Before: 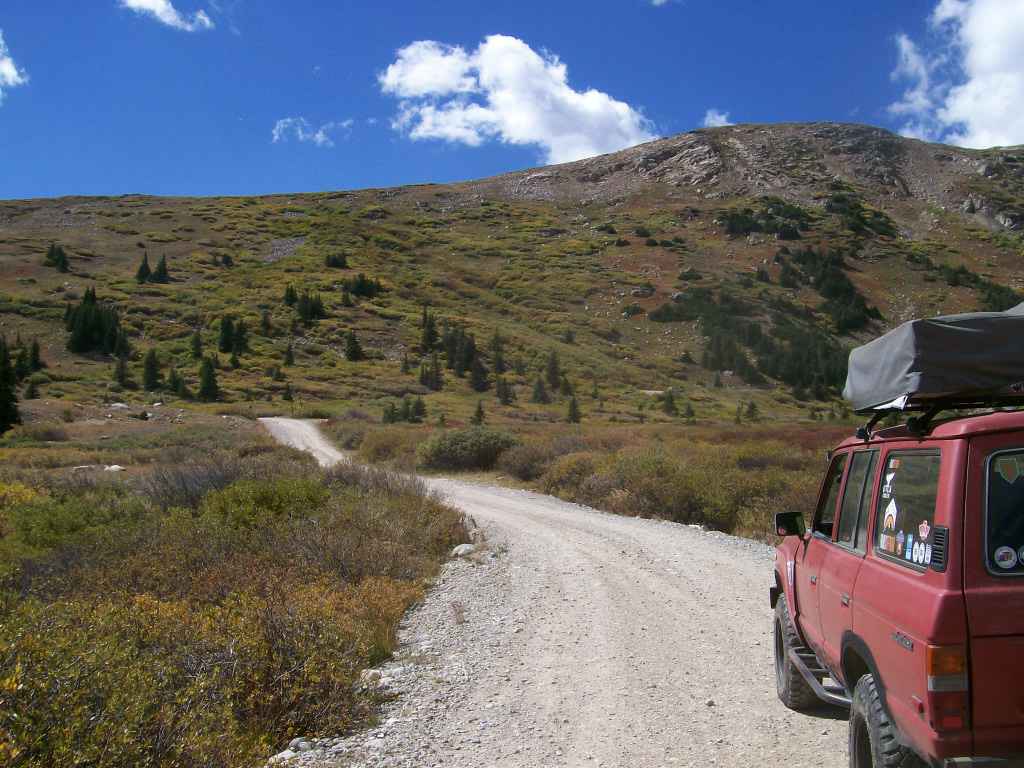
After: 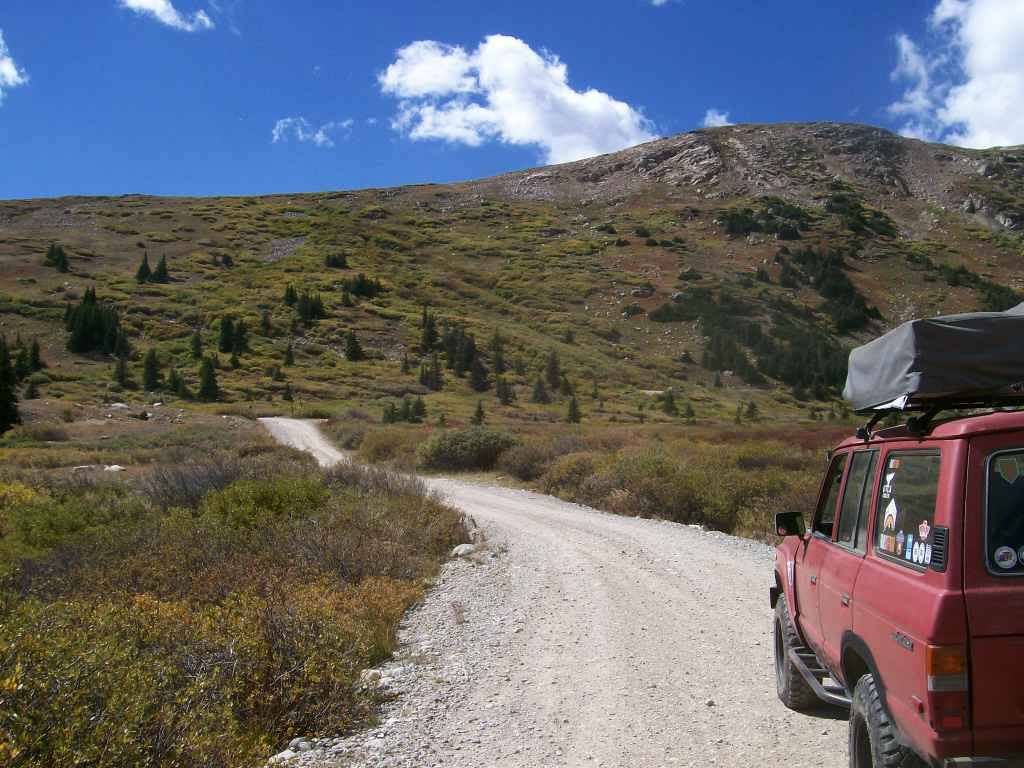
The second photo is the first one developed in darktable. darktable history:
tone curve: curves: ch0 [(0, 0) (0.265, 0.253) (0.732, 0.751) (1, 1)], color space Lab, independent channels, preserve colors none
